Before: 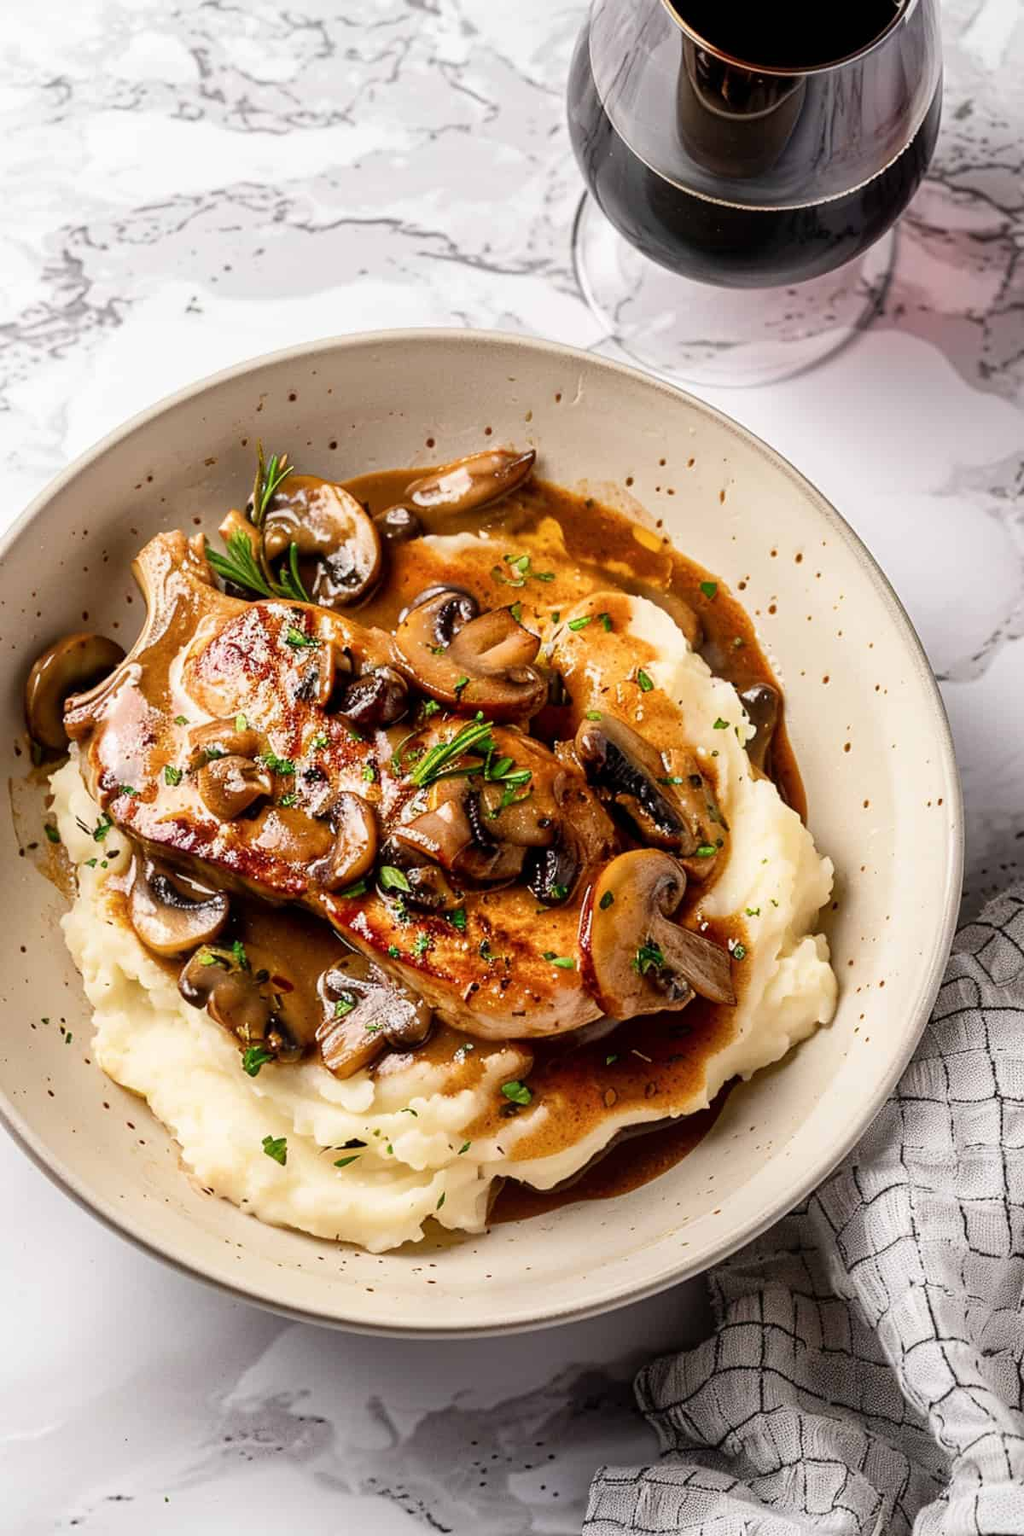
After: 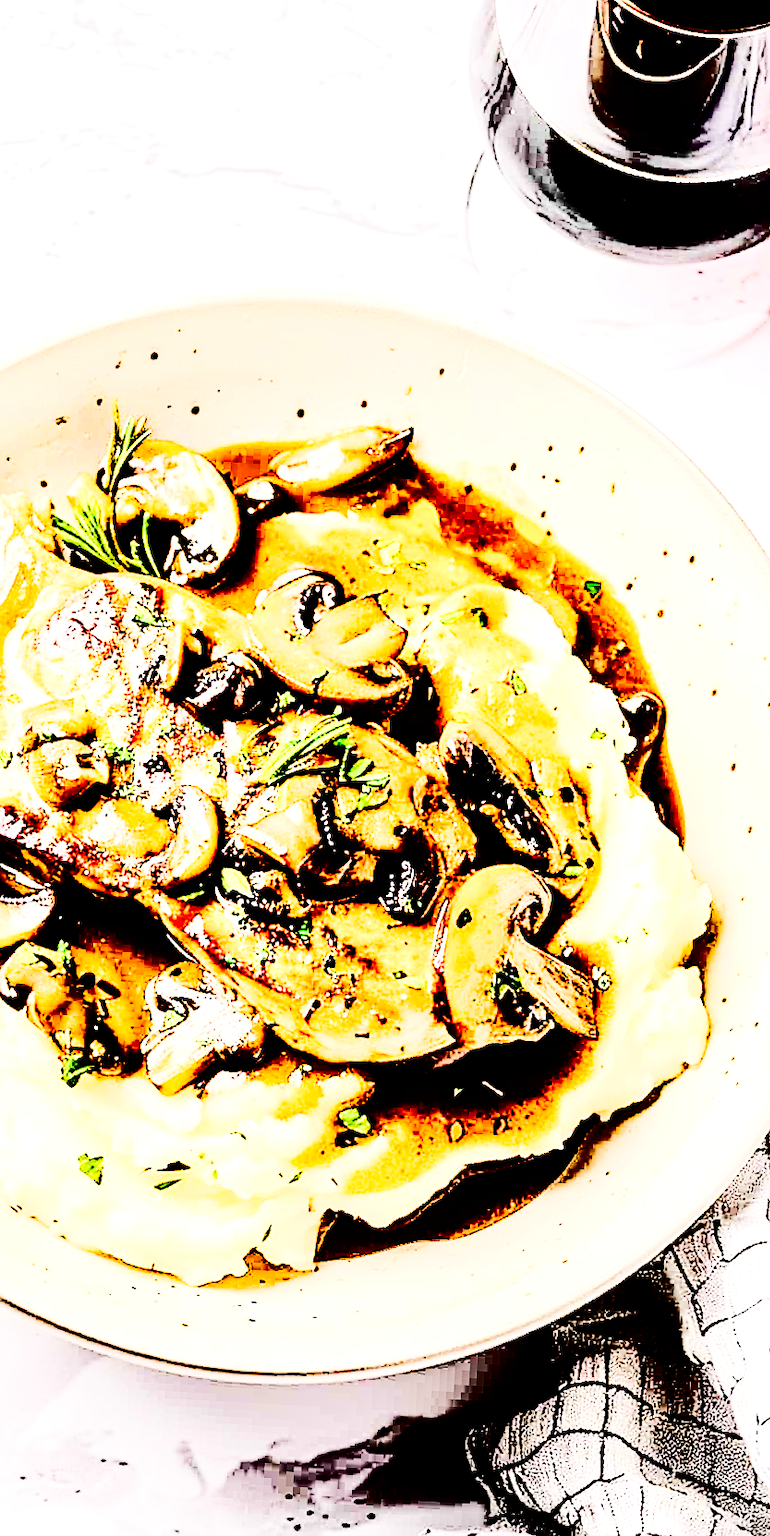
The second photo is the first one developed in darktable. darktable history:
tone curve: curves: ch0 [(0, 0) (0.086, 0.006) (0.148, 0.021) (0.245, 0.105) (0.374, 0.401) (0.444, 0.631) (0.778, 0.915) (1, 1)], color space Lab, independent channels, preserve colors none
crop and rotate: angle -3.14°, left 13.984%, top 0.017%, right 10.898%, bottom 0.084%
tone equalizer: -7 EV 0.143 EV, -6 EV 0.591 EV, -5 EV 1.15 EV, -4 EV 1.32 EV, -3 EV 1.18 EV, -2 EV 0.6 EV, -1 EV 0.167 EV, edges refinement/feathering 500, mask exposure compensation -1.57 EV, preserve details no
sharpen: on, module defaults
color correction: highlights b* -0.021, saturation 1.07
base curve: curves: ch0 [(0, 0) (0.036, 0.01) (0.123, 0.254) (0.258, 0.504) (0.507, 0.748) (1, 1)], preserve colors none
contrast equalizer: y [[0.601, 0.6, 0.598, 0.598, 0.6, 0.601], [0.5 ×6], [0.5 ×6], [0 ×6], [0 ×6]]
color balance rgb: perceptual saturation grading › global saturation -1.389%, perceptual brilliance grading › global brilliance 15.159%, perceptual brilliance grading › shadows -35.273%
